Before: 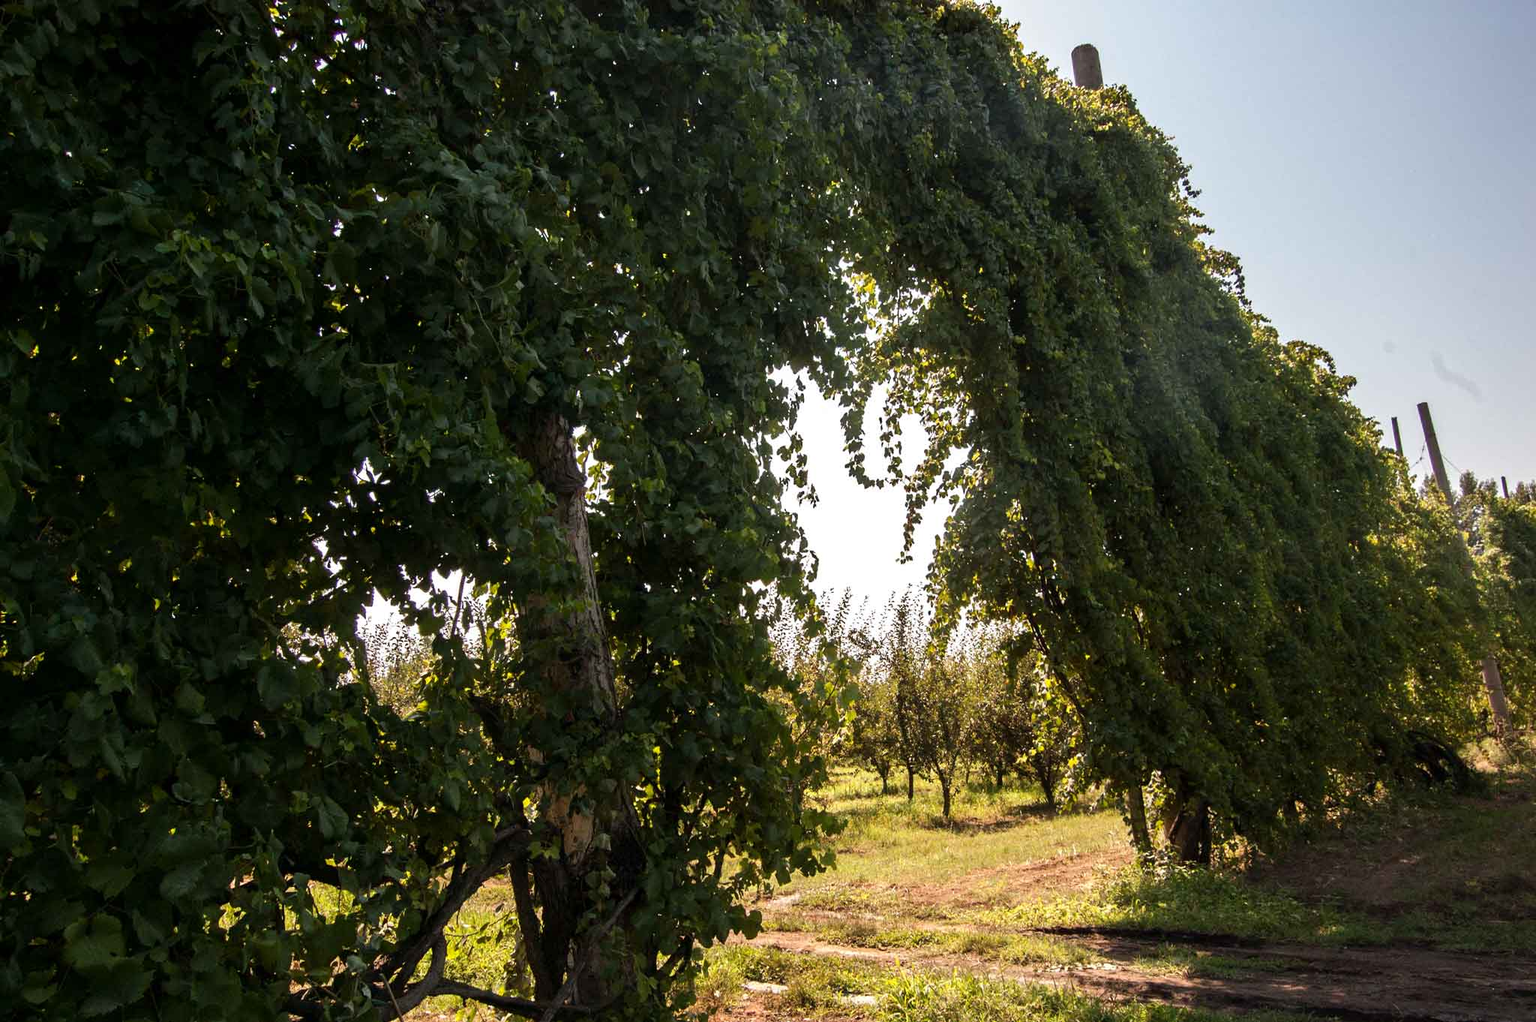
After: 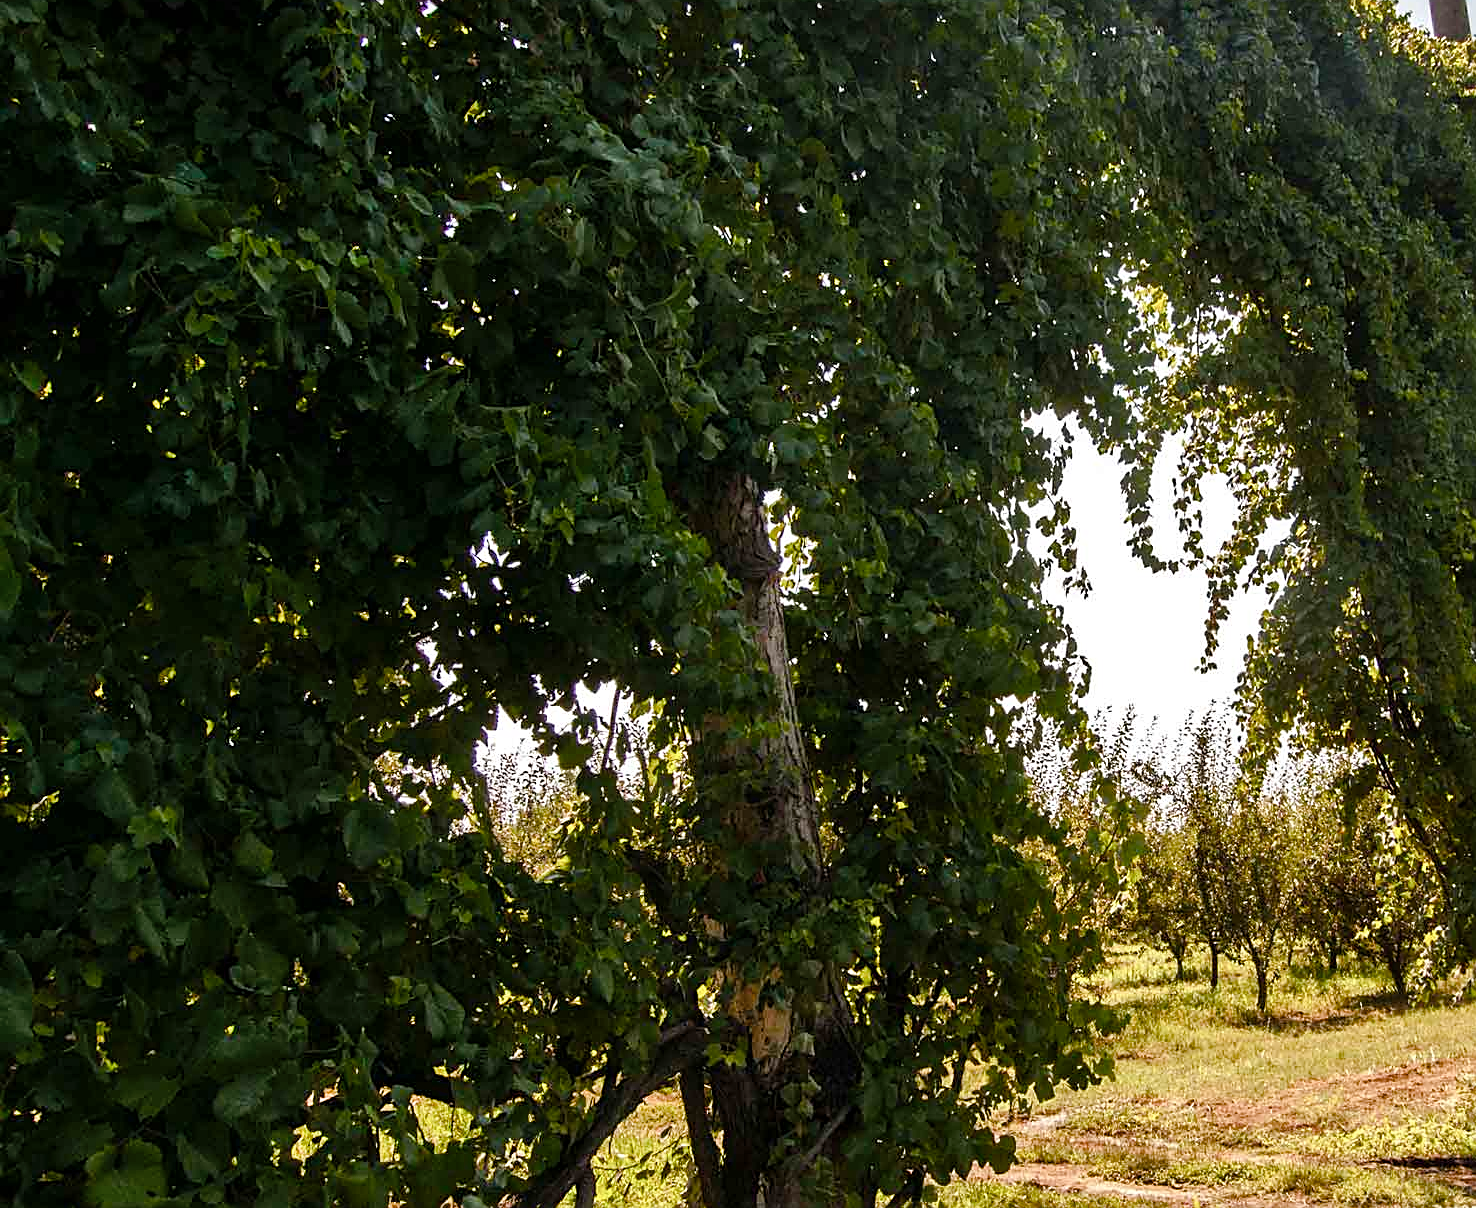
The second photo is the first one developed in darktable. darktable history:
shadows and highlights: shadows 36.6, highlights -28.07, soften with gaussian
crop: top 5.775%, right 27.885%, bottom 5.506%
color balance rgb: perceptual saturation grading › global saturation 0.248%, perceptual saturation grading › highlights -18.001%, perceptual saturation grading › mid-tones 32.742%, perceptual saturation grading › shadows 50.506%
sharpen: on, module defaults
